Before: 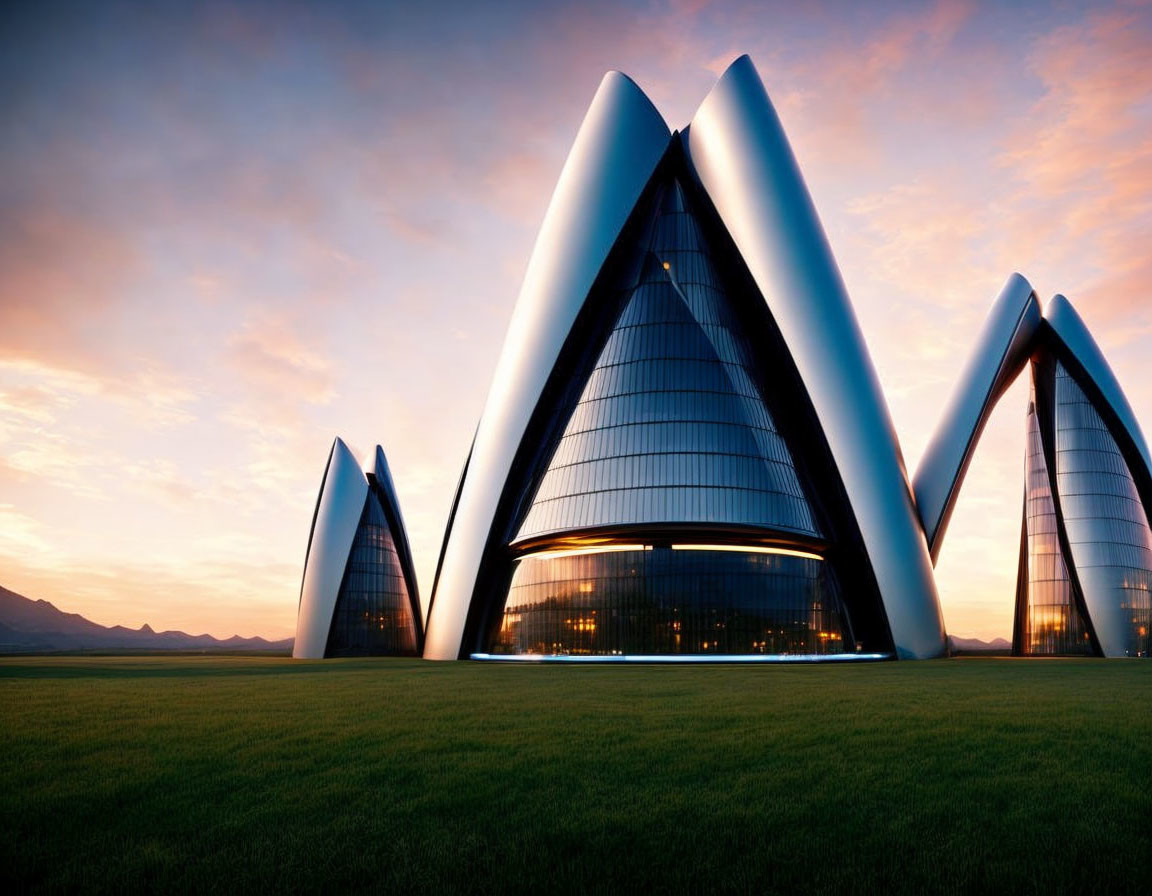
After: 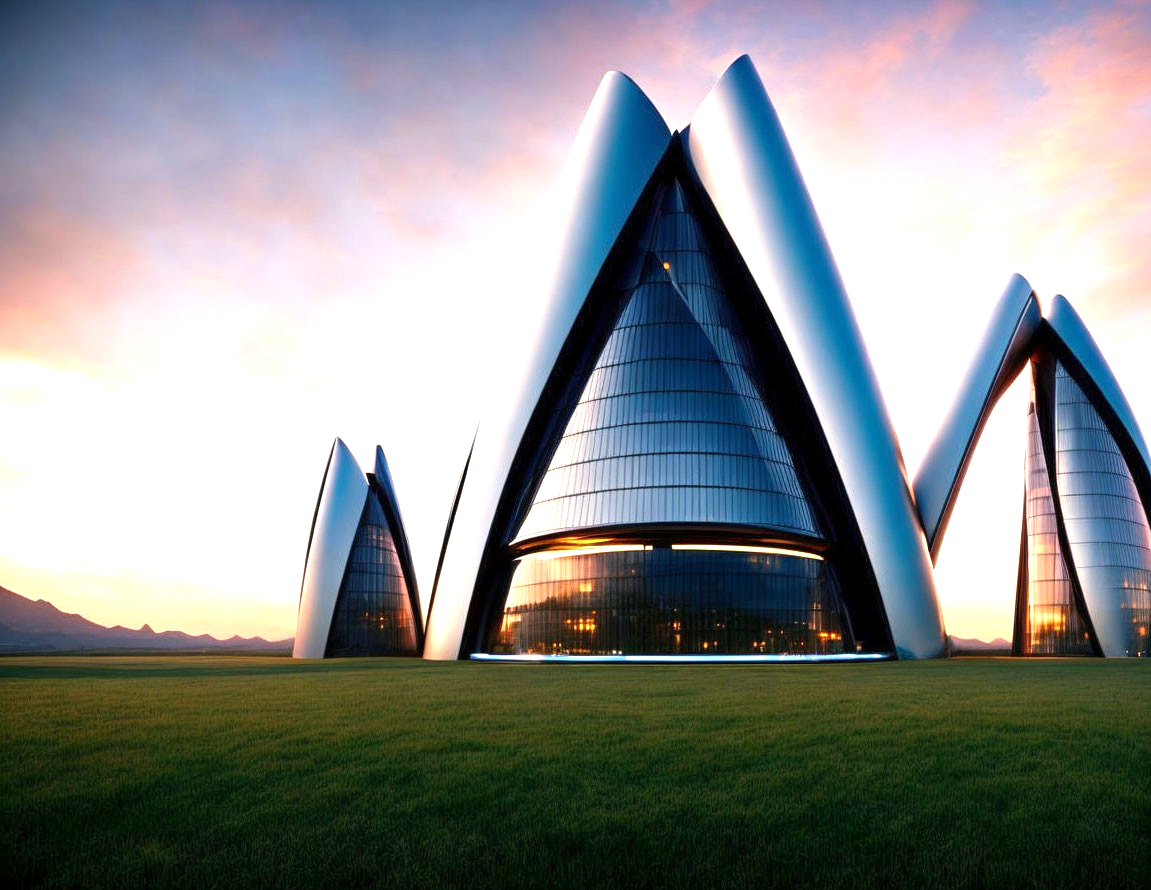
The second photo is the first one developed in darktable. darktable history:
exposure: exposure 0.764 EV, compensate exposure bias true, compensate highlight preservation false
crop: top 0.034%, bottom 0.104%
